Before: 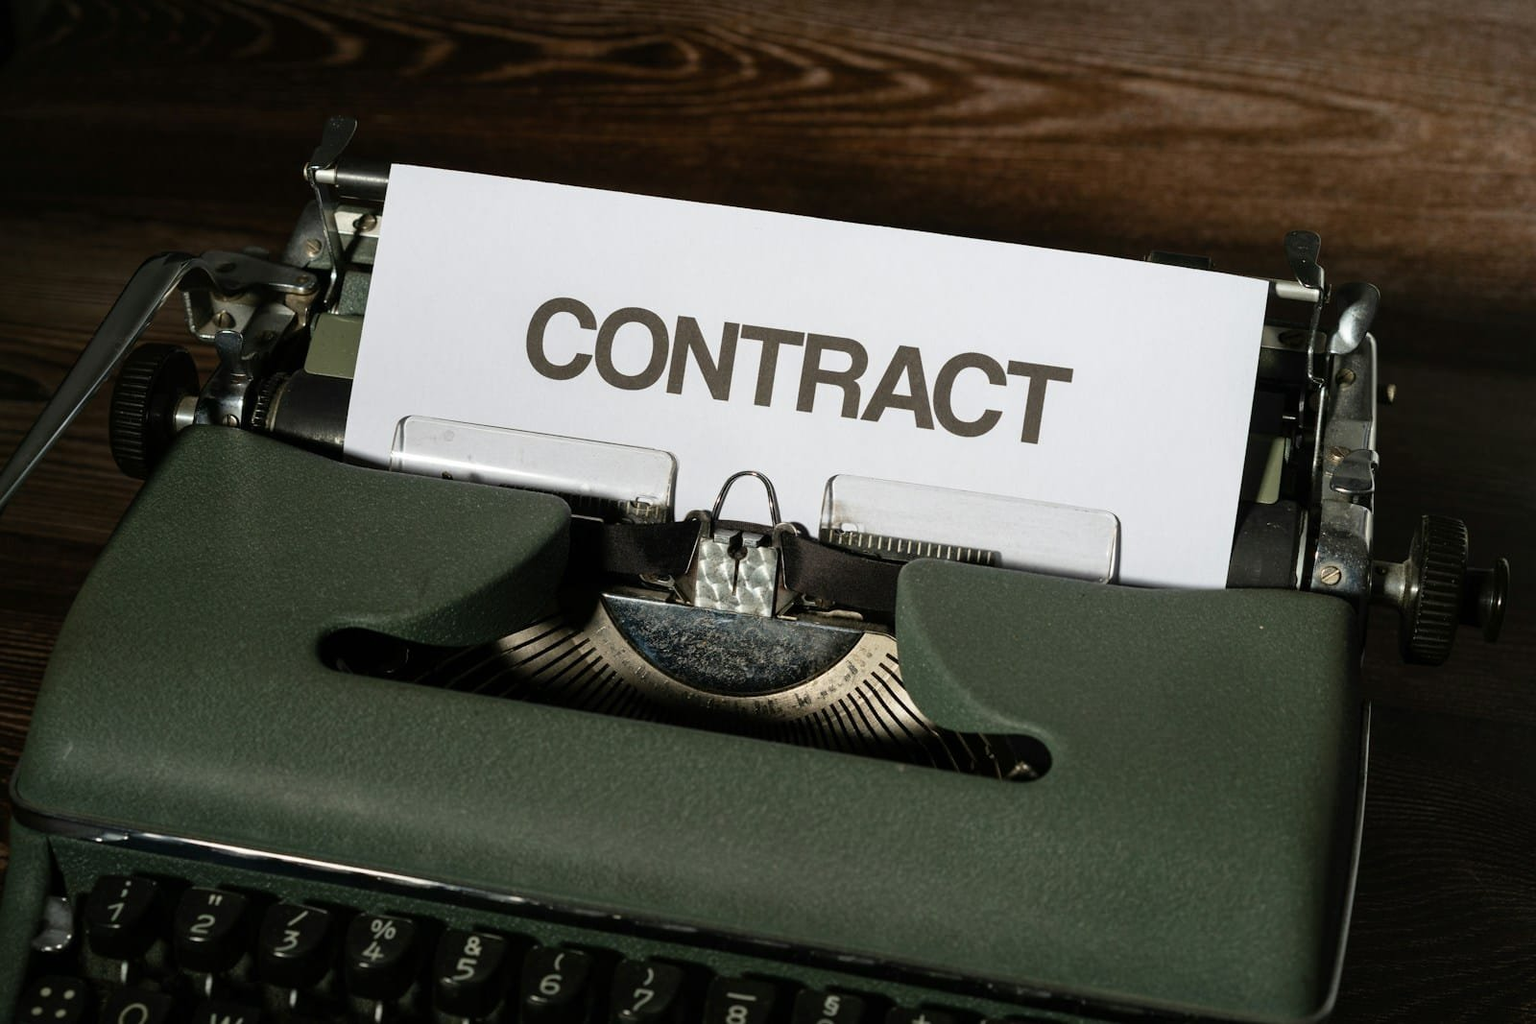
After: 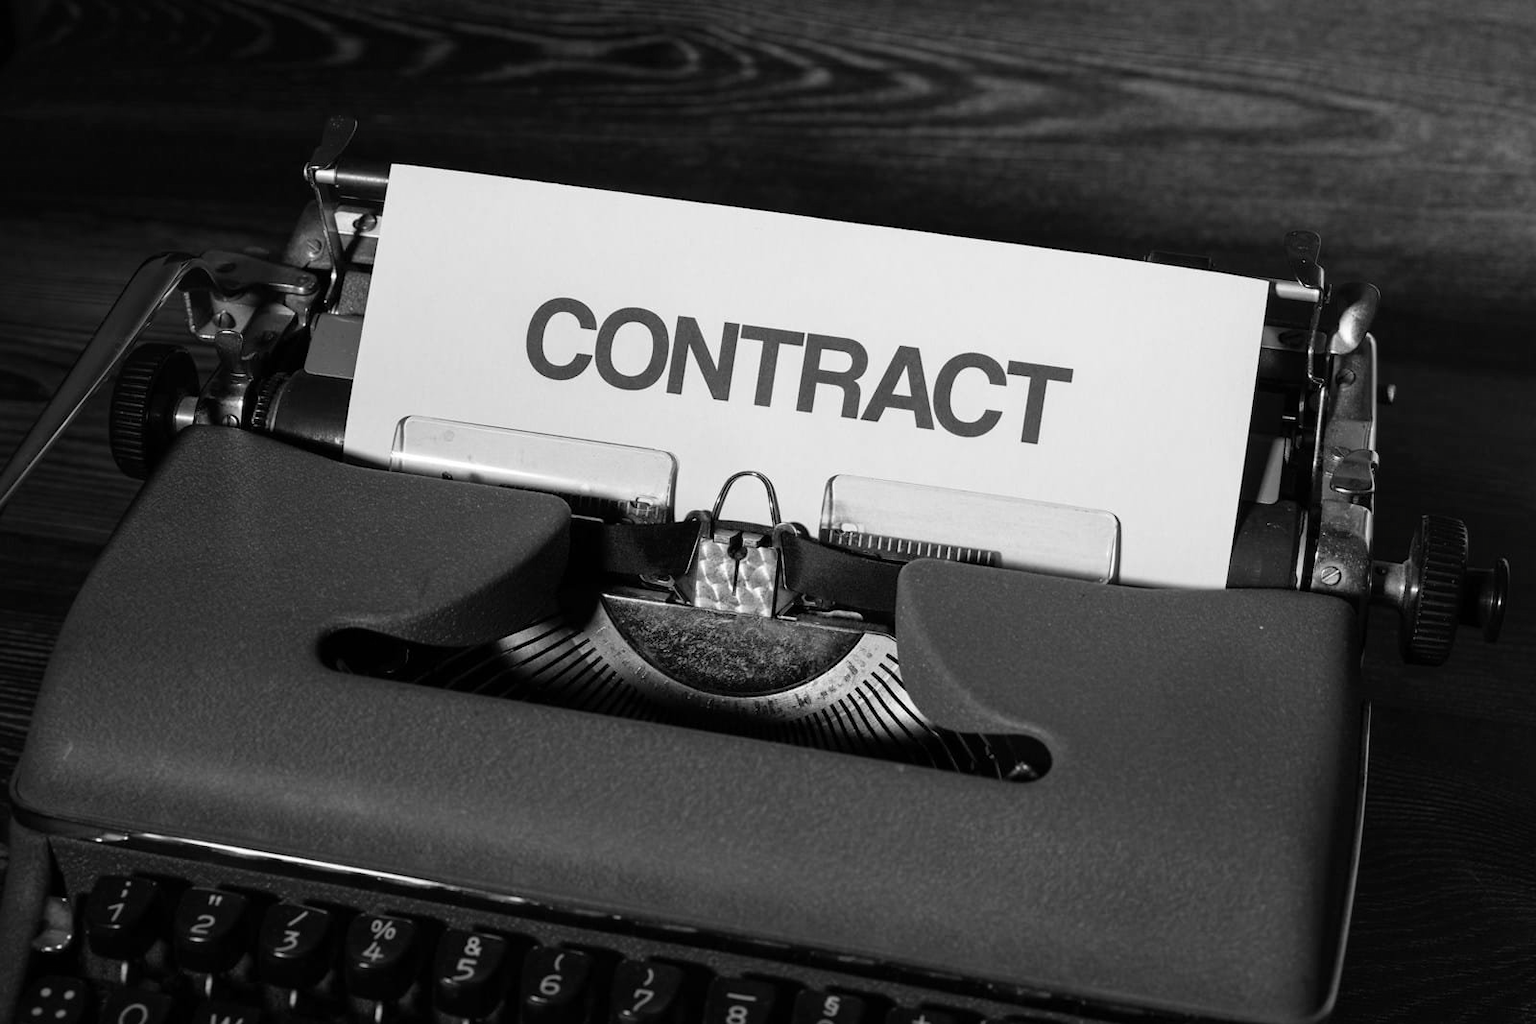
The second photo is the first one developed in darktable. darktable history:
contrast brightness saturation: saturation -0.993
